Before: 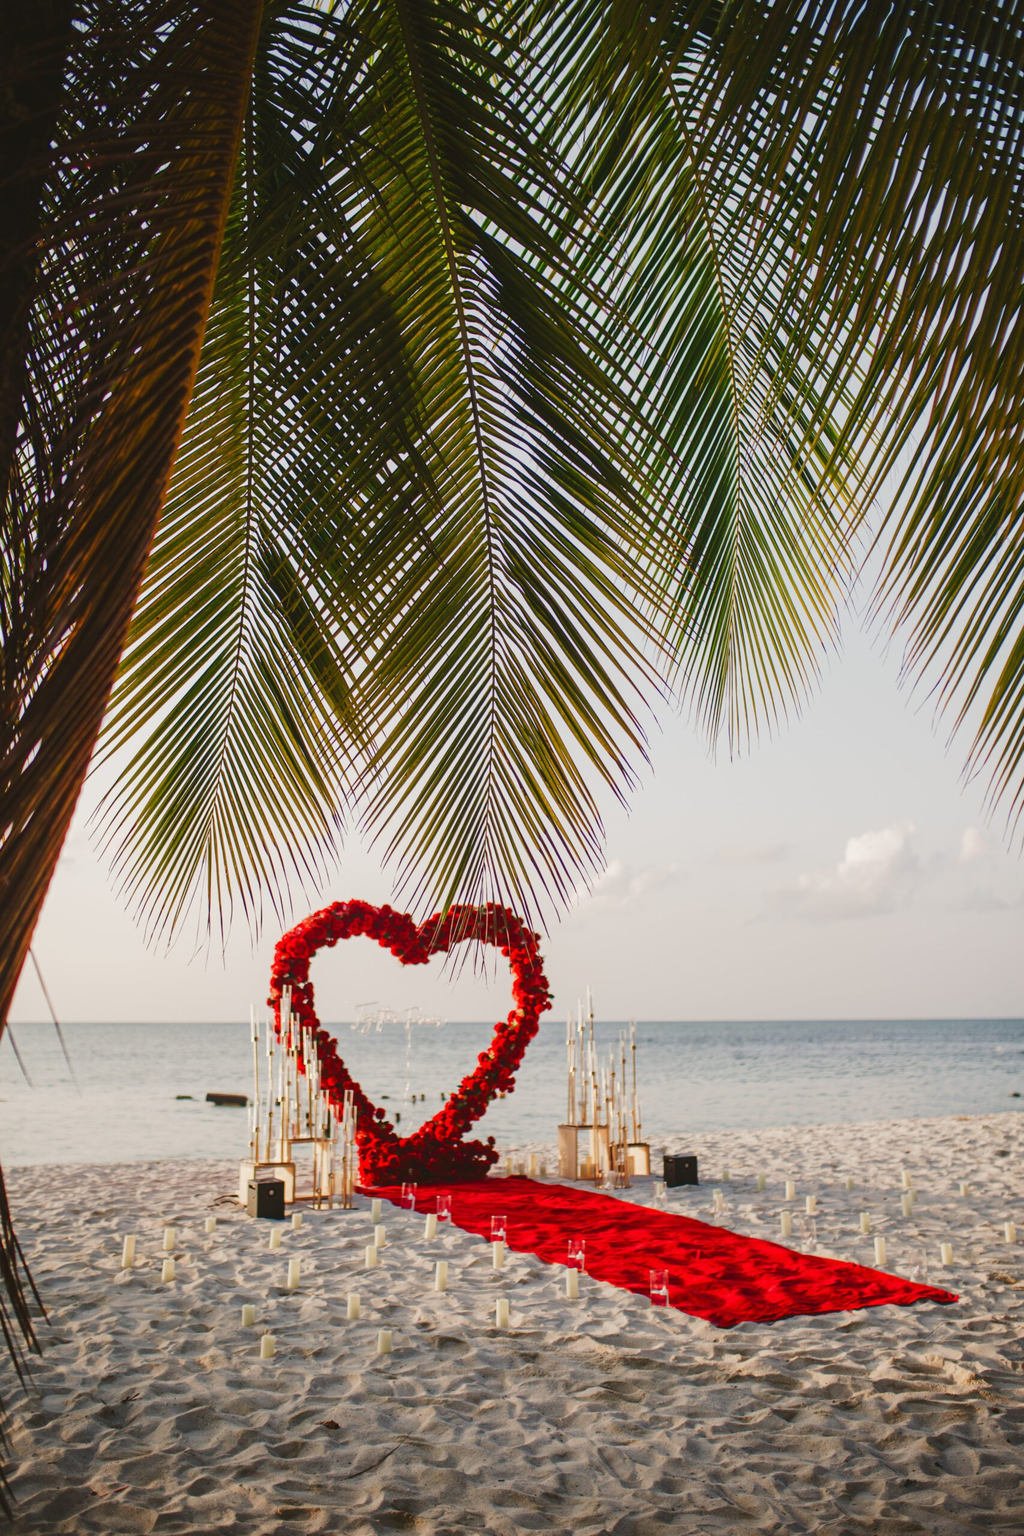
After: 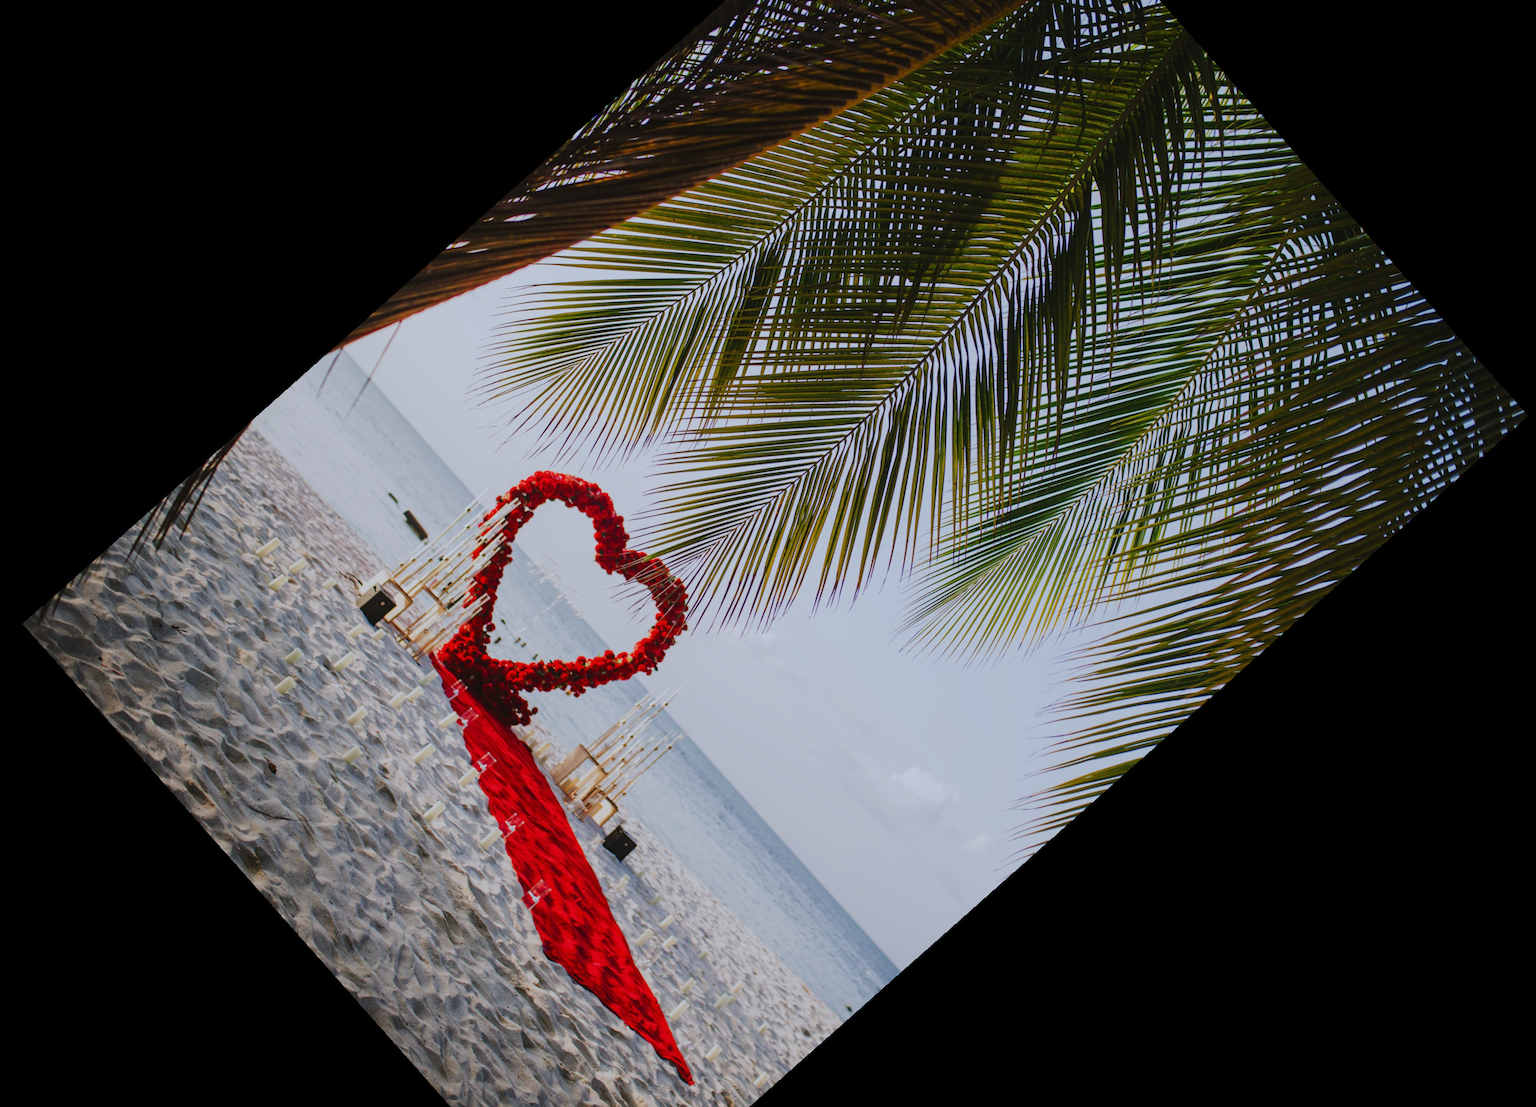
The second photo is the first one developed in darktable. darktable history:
white balance: red 0.926, green 1.003, blue 1.133
rotate and perspective: rotation 2.17°, automatic cropping off
crop and rotate: angle -46.26°, top 16.234%, right 0.912%, bottom 11.704%
filmic rgb: black relative exposure -16 EV, white relative exposure 4.97 EV, hardness 6.25
